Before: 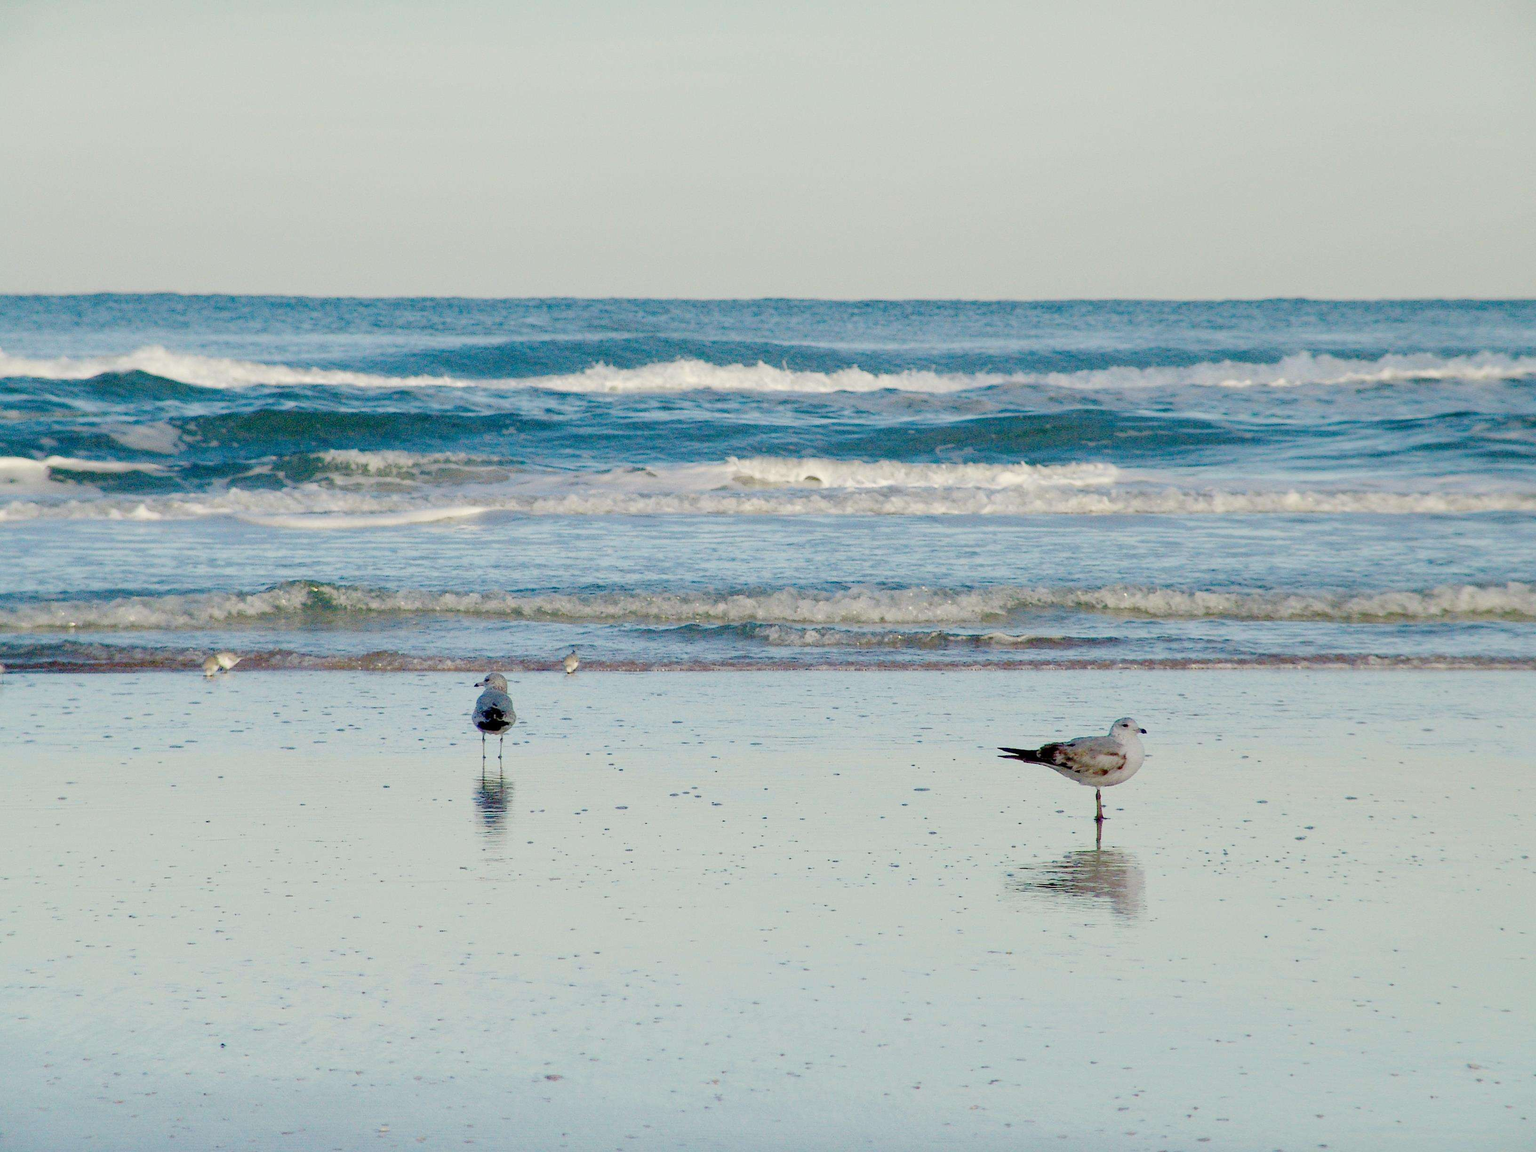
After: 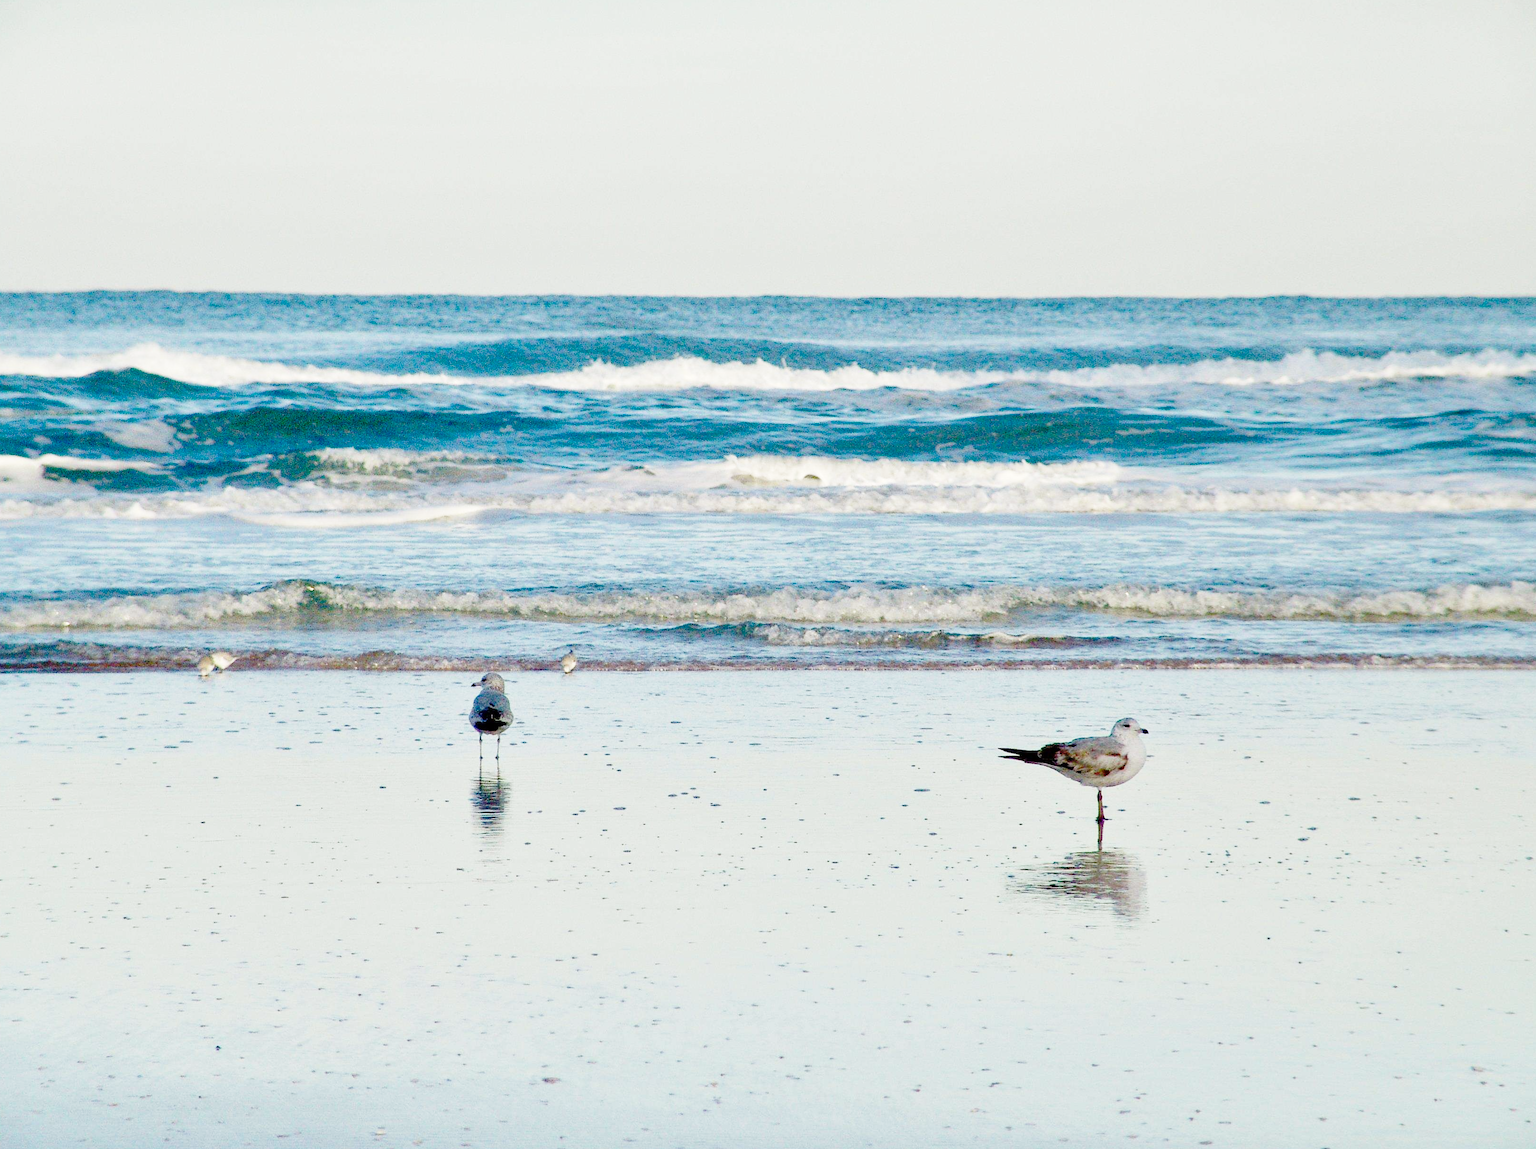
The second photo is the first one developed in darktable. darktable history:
white balance: red 1, blue 1
base curve: curves: ch0 [(0, 0) (0.036, 0.037) (0.121, 0.228) (0.46, 0.76) (0.859, 0.983) (1, 1)], preserve colors none
crop: left 0.434%, top 0.485%, right 0.244%, bottom 0.386%
shadows and highlights: shadows 35, highlights -35, soften with gaussian
